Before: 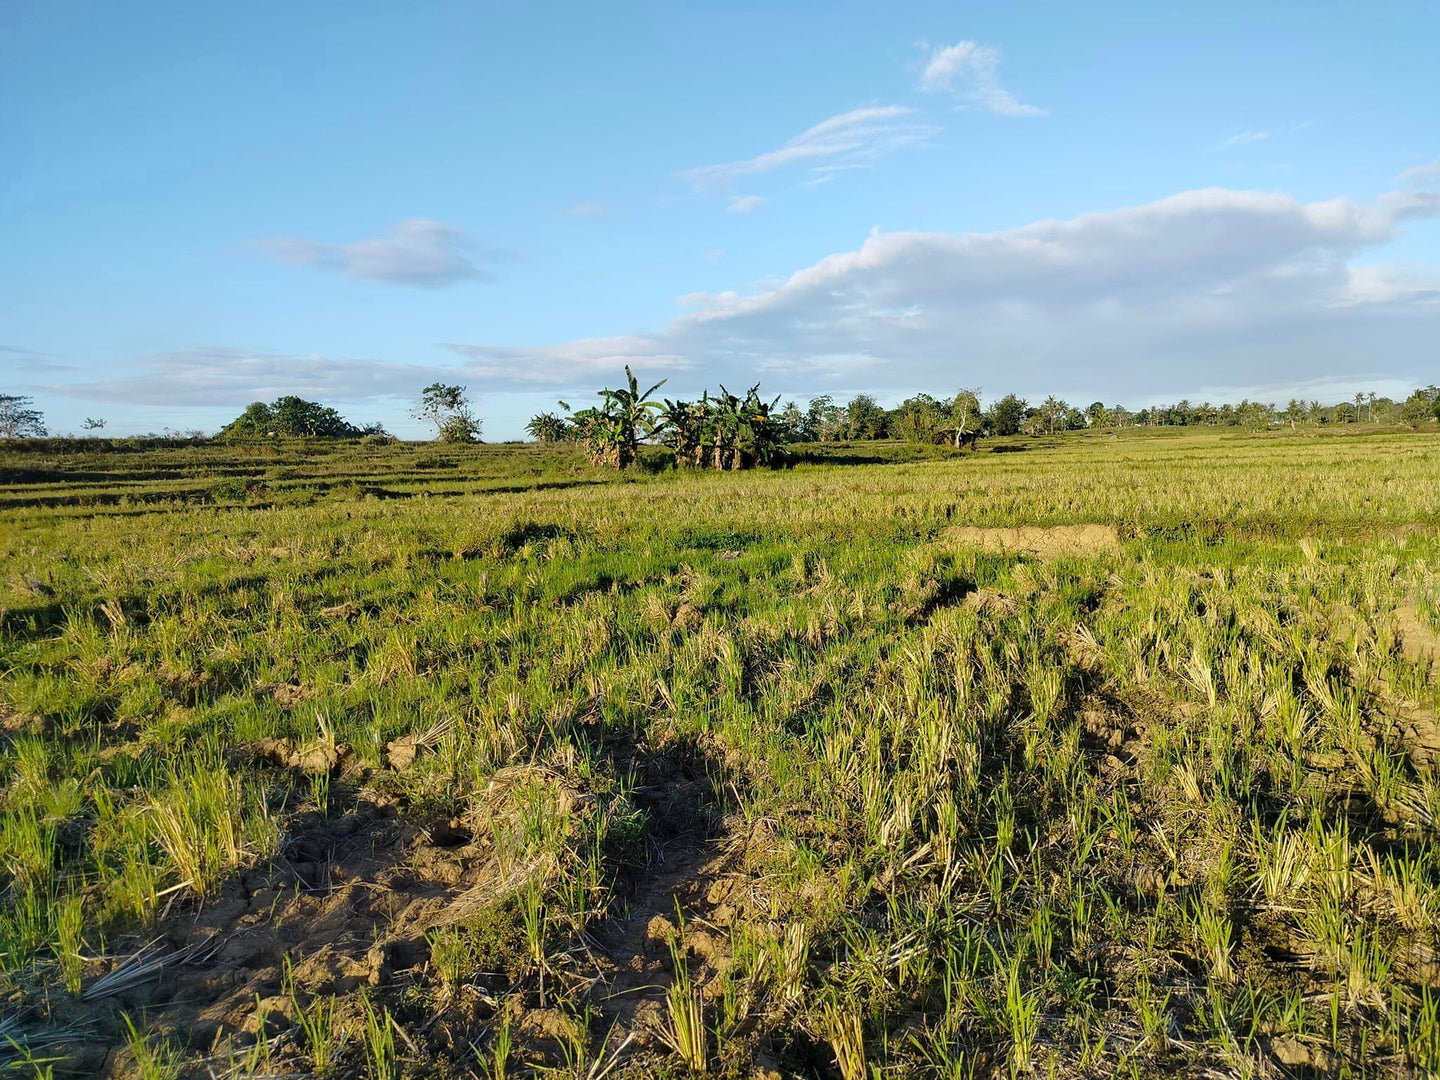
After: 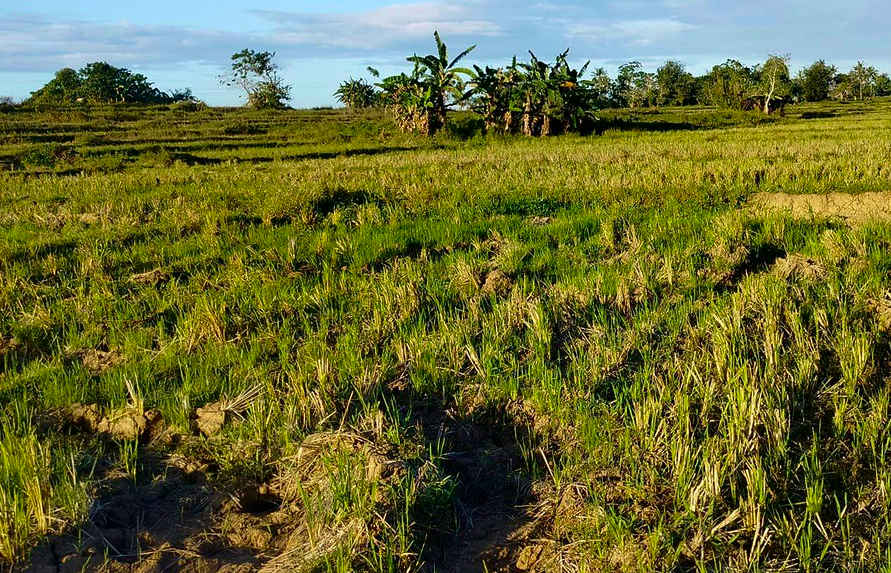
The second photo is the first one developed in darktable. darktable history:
crop: left 13.286%, top 30.992%, right 24.802%, bottom 15.88%
velvia: on, module defaults
contrast brightness saturation: contrast 0.12, brightness -0.118, saturation 0.203
